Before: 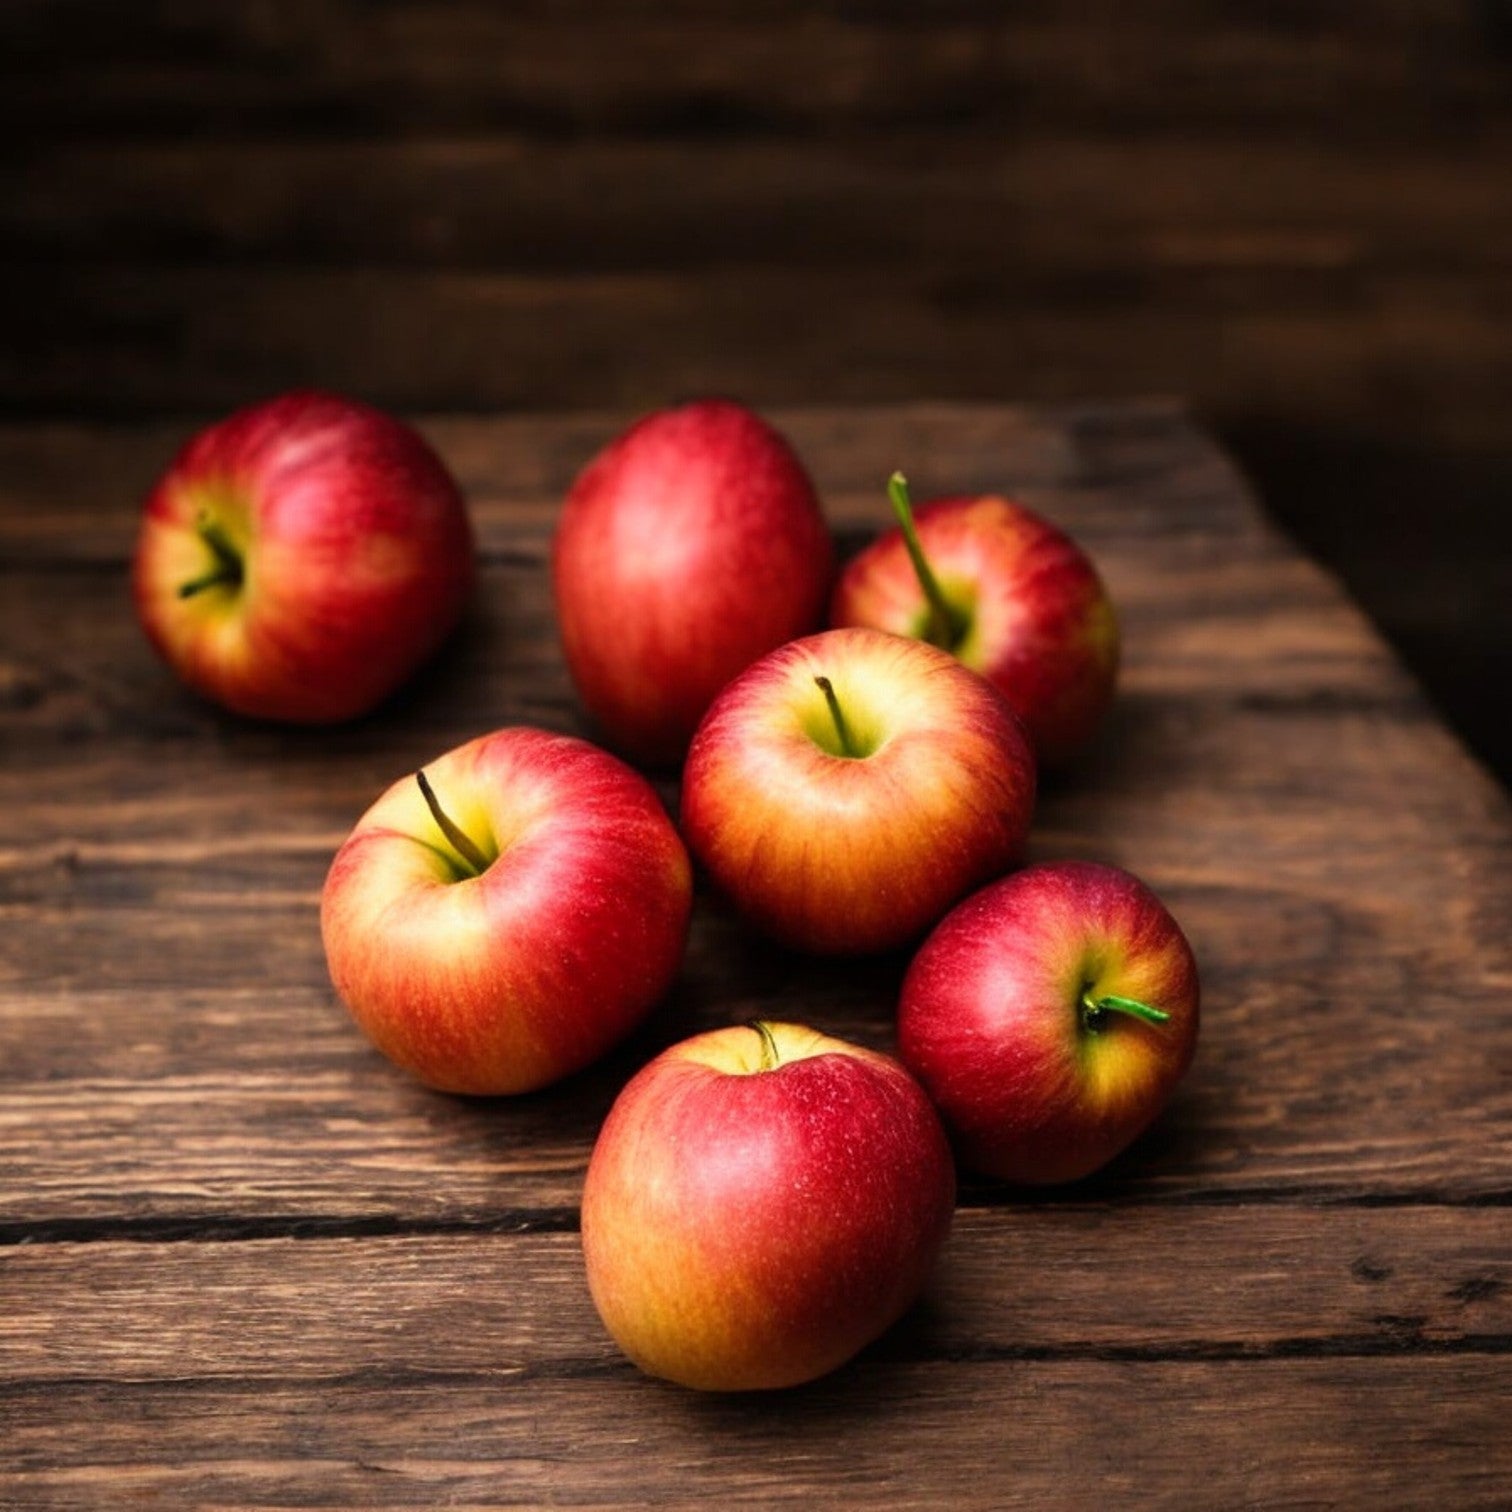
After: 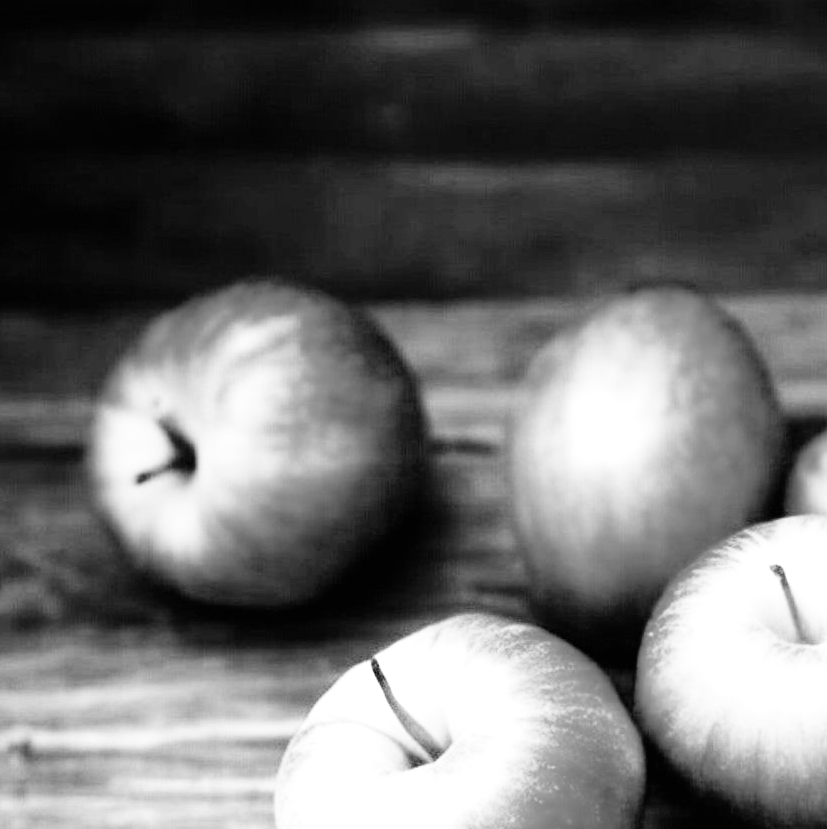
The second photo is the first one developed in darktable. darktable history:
exposure: black level correction 0.001, exposure 1.129 EV, compensate exposure bias true, compensate highlight preservation false
rotate and perspective: crop left 0, crop top 0
crop and rotate: left 3.047%, top 7.509%, right 42.236%, bottom 37.598%
monochrome: size 3.1
color balance rgb: perceptual saturation grading › global saturation 20%, perceptual saturation grading › highlights -25%, perceptual saturation grading › shadows 50%
base curve: curves: ch0 [(0, 0) (0, 0) (0.002, 0.001) (0.008, 0.003) (0.019, 0.011) (0.037, 0.037) (0.064, 0.11) (0.102, 0.232) (0.152, 0.379) (0.216, 0.524) (0.296, 0.665) (0.394, 0.789) (0.512, 0.881) (0.651, 0.945) (0.813, 0.986) (1, 1)], preserve colors none
